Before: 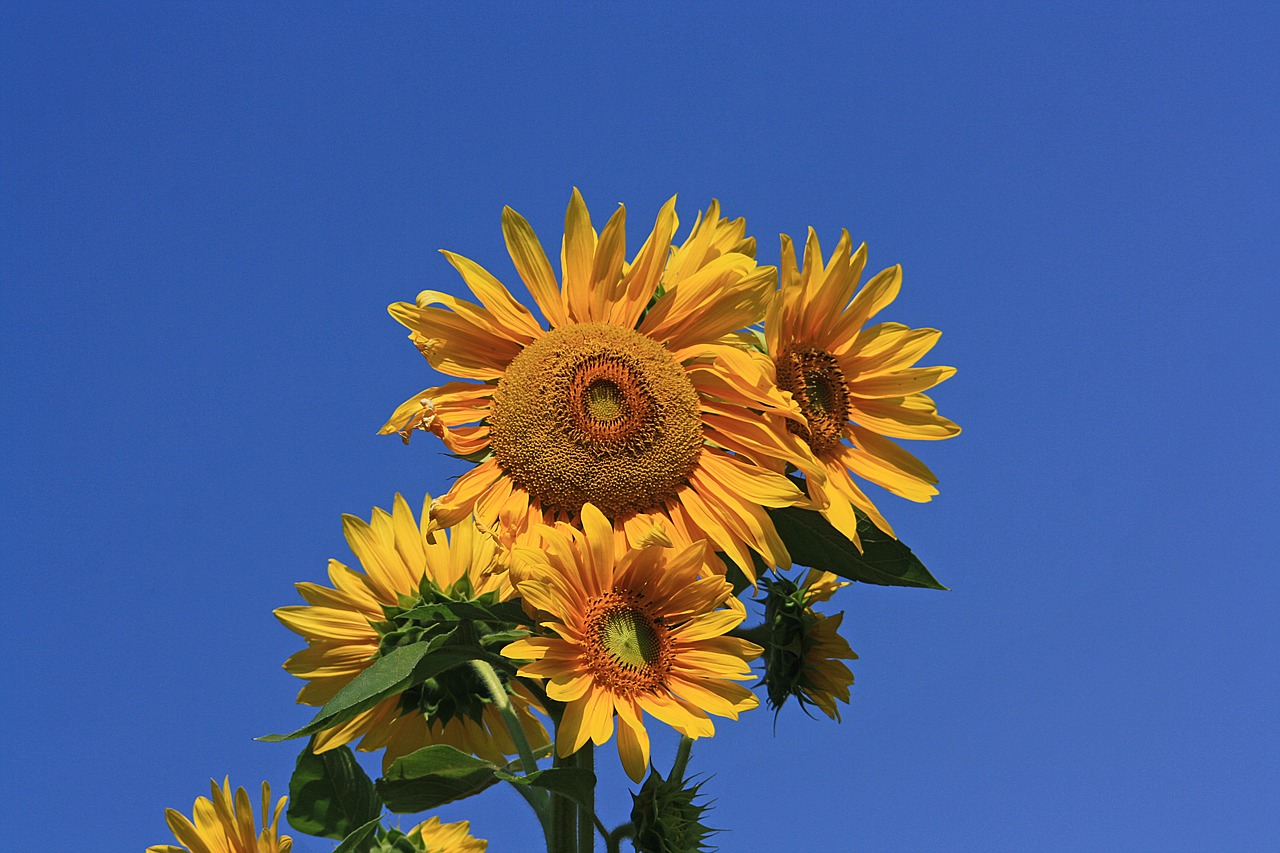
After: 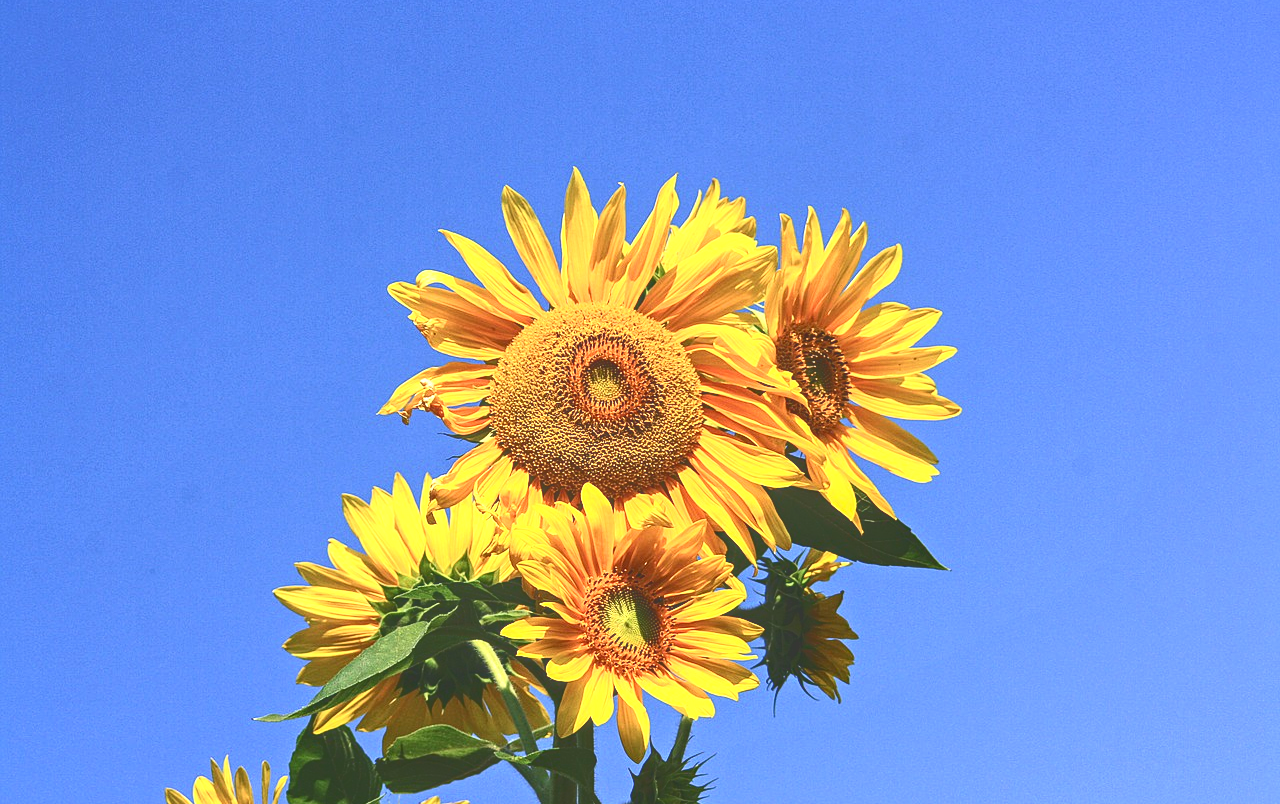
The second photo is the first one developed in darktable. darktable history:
local contrast: on, module defaults
exposure: exposure 1 EV, compensate highlight preservation false
crop and rotate: top 2.459%, bottom 3.24%
tone curve: curves: ch0 [(0, 0) (0.003, 0.24) (0.011, 0.24) (0.025, 0.24) (0.044, 0.244) (0.069, 0.244) (0.1, 0.252) (0.136, 0.264) (0.177, 0.274) (0.224, 0.284) (0.277, 0.313) (0.335, 0.361) (0.399, 0.415) (0.468, 0.498) (0.543, 0.595) (0.623, 0.695) (0.709, 0.793) (0.801, 0.883) (0.898, 0.942) (1, 1)], color space Lab, independent channels, preserve colors none
